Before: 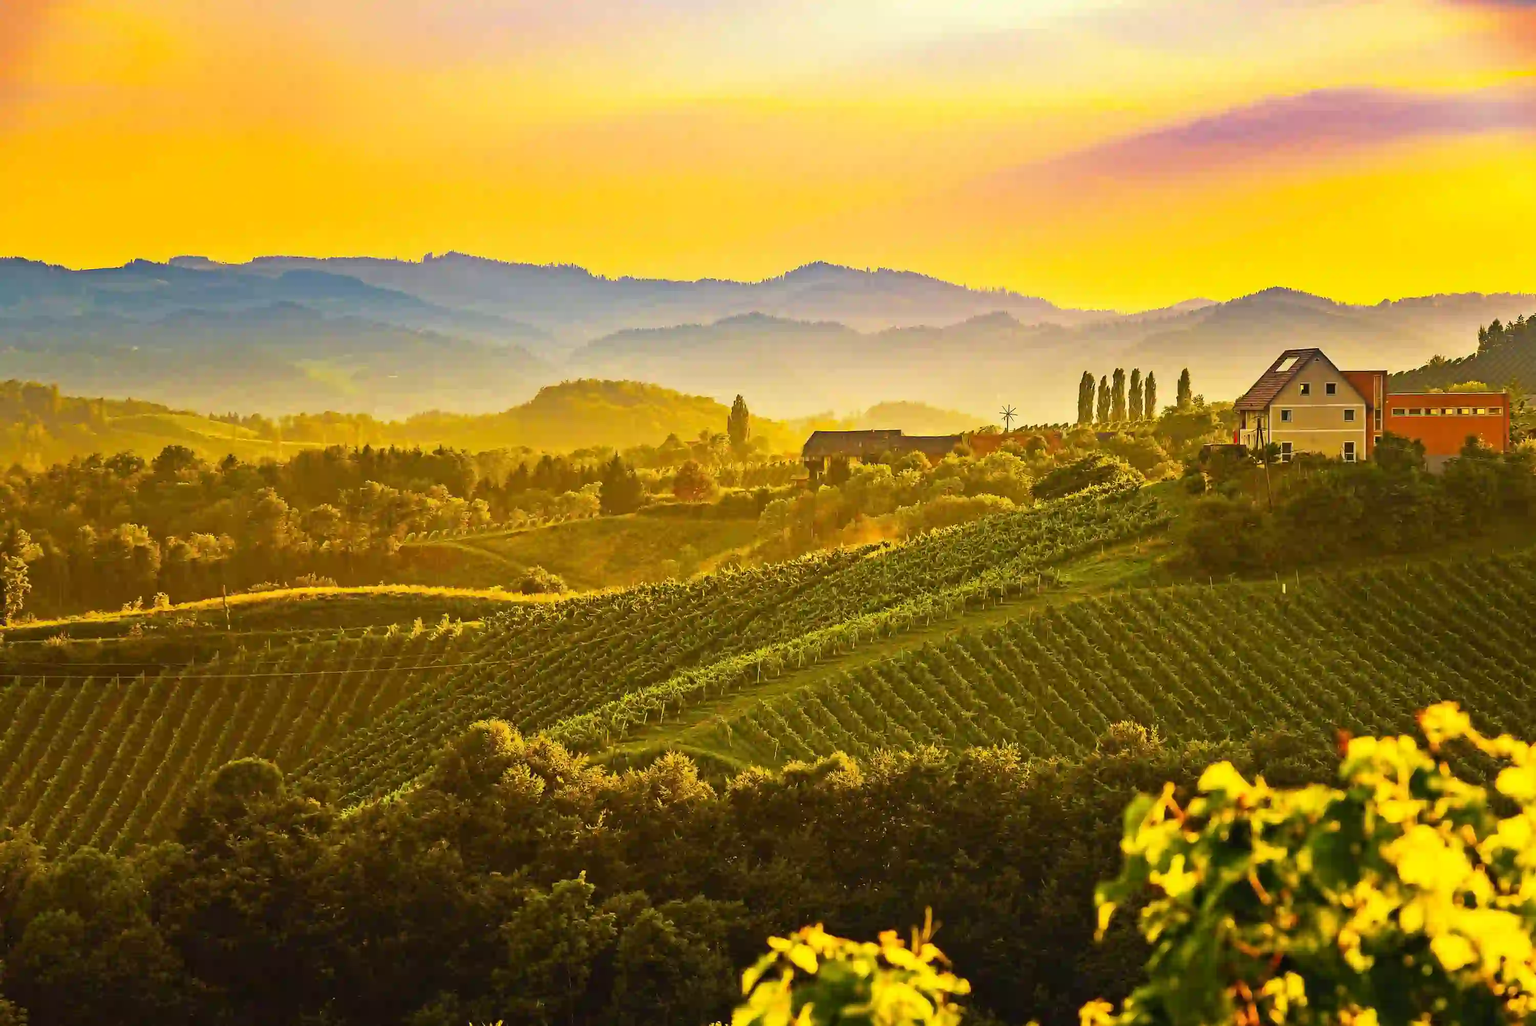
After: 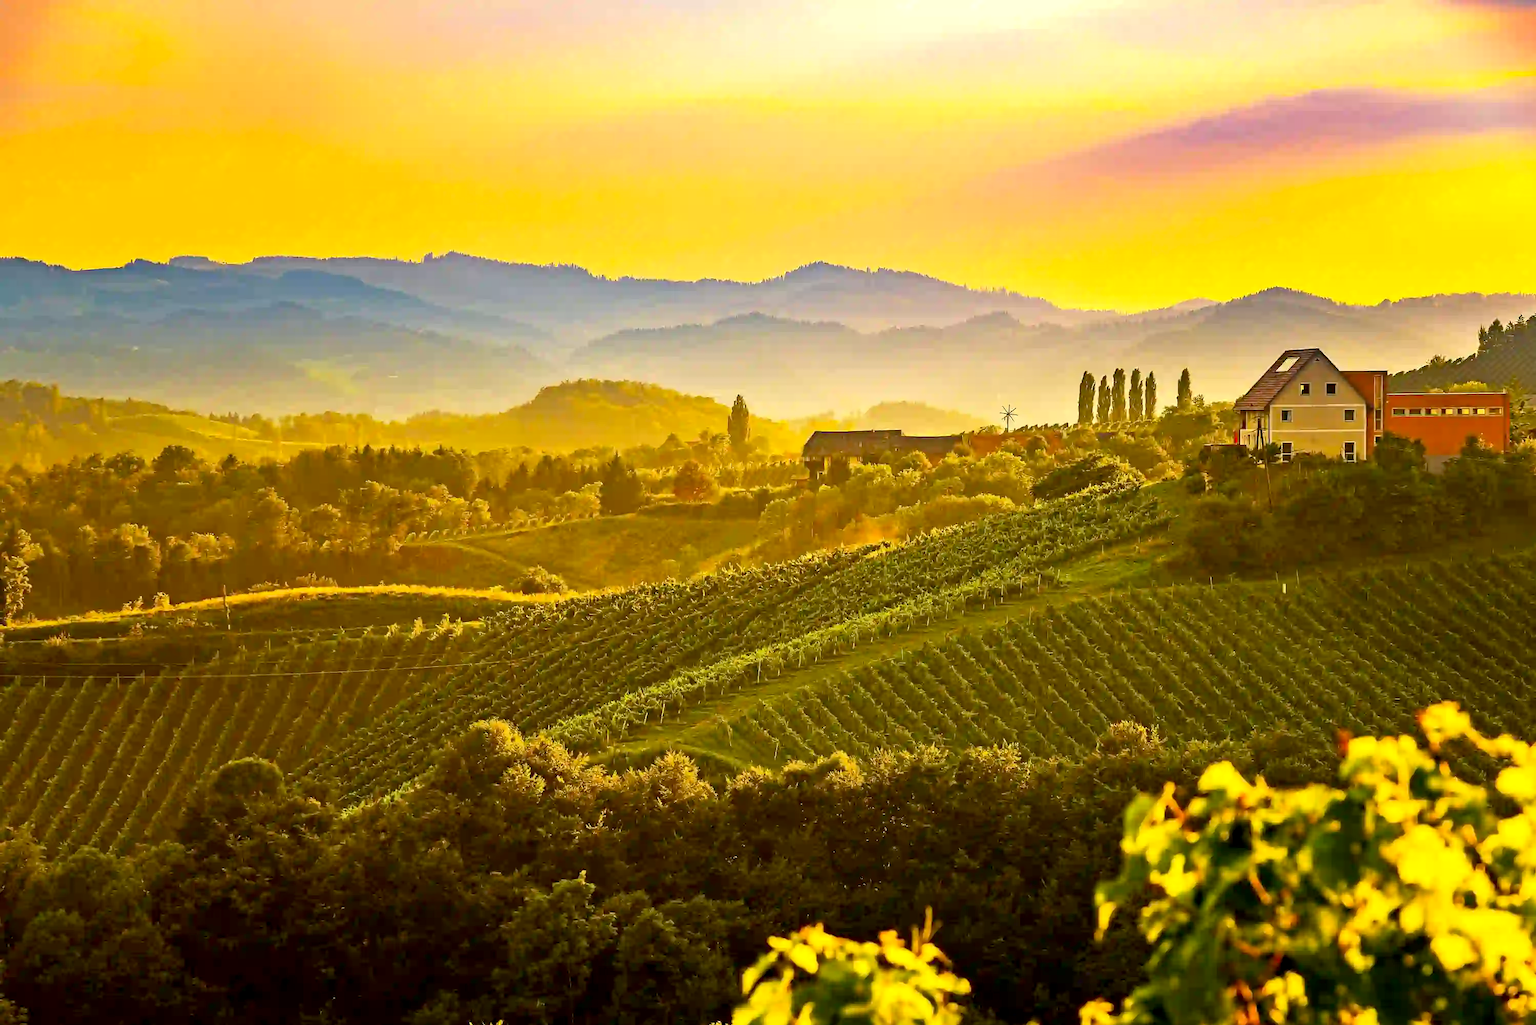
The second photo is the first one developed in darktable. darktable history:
exposure: black level correction 0.007, exposure 0.158 EV, compensate exposure bias true, compensate highlight preservation false
